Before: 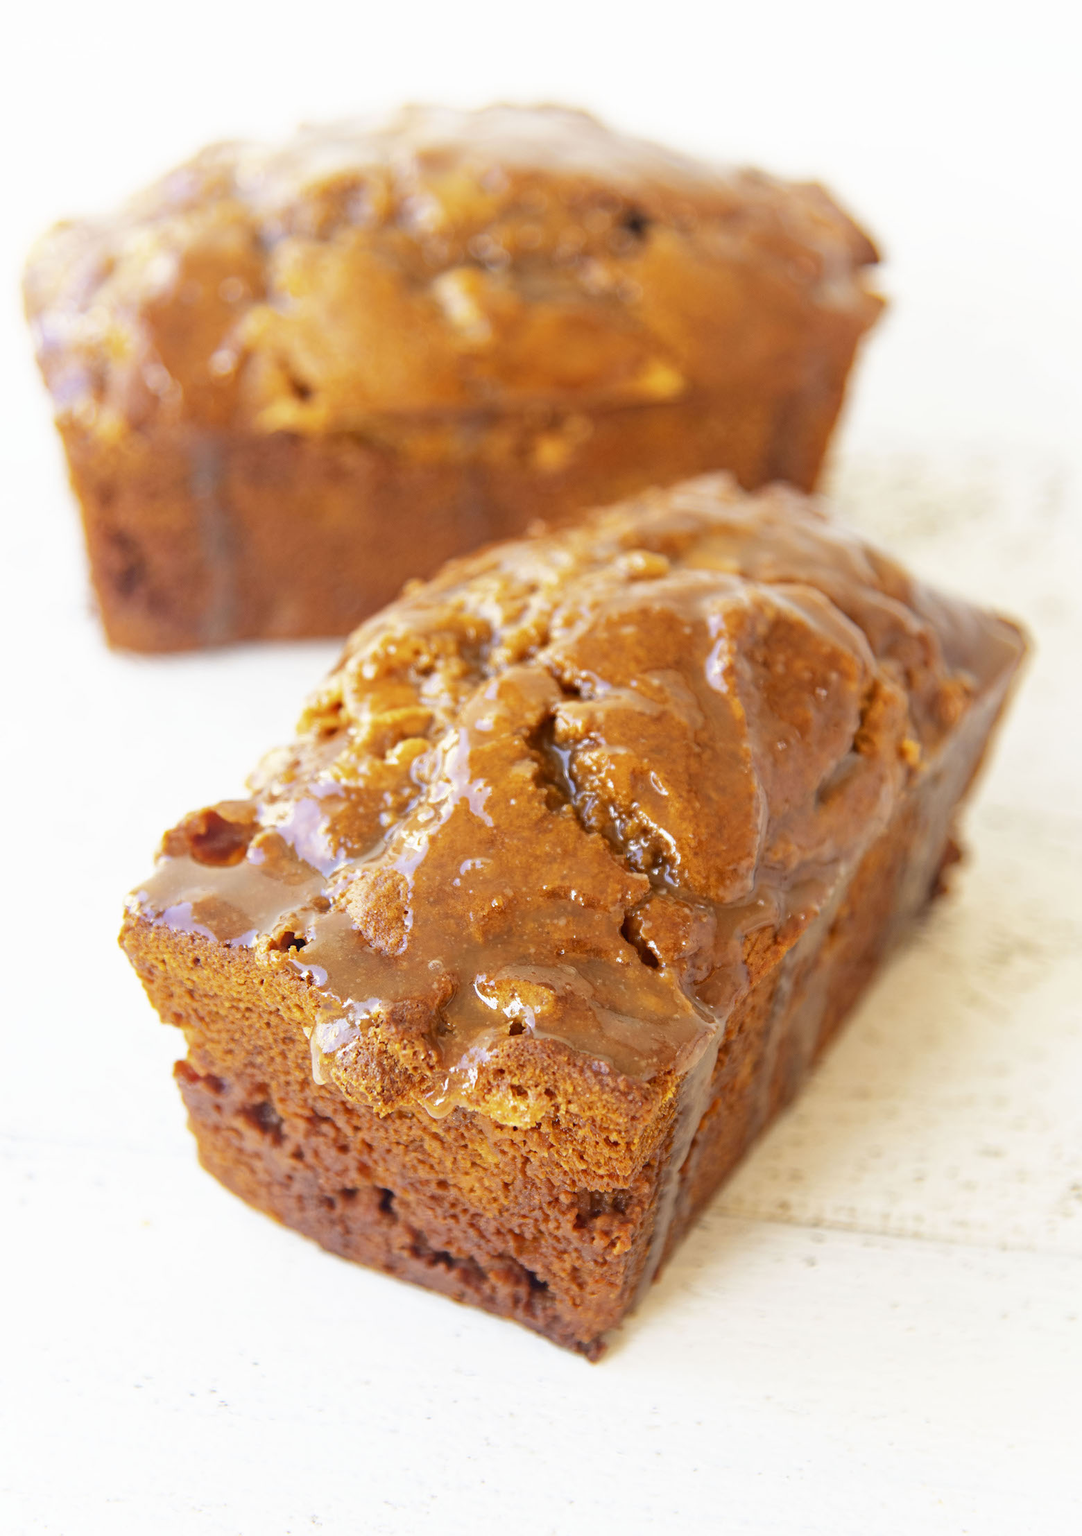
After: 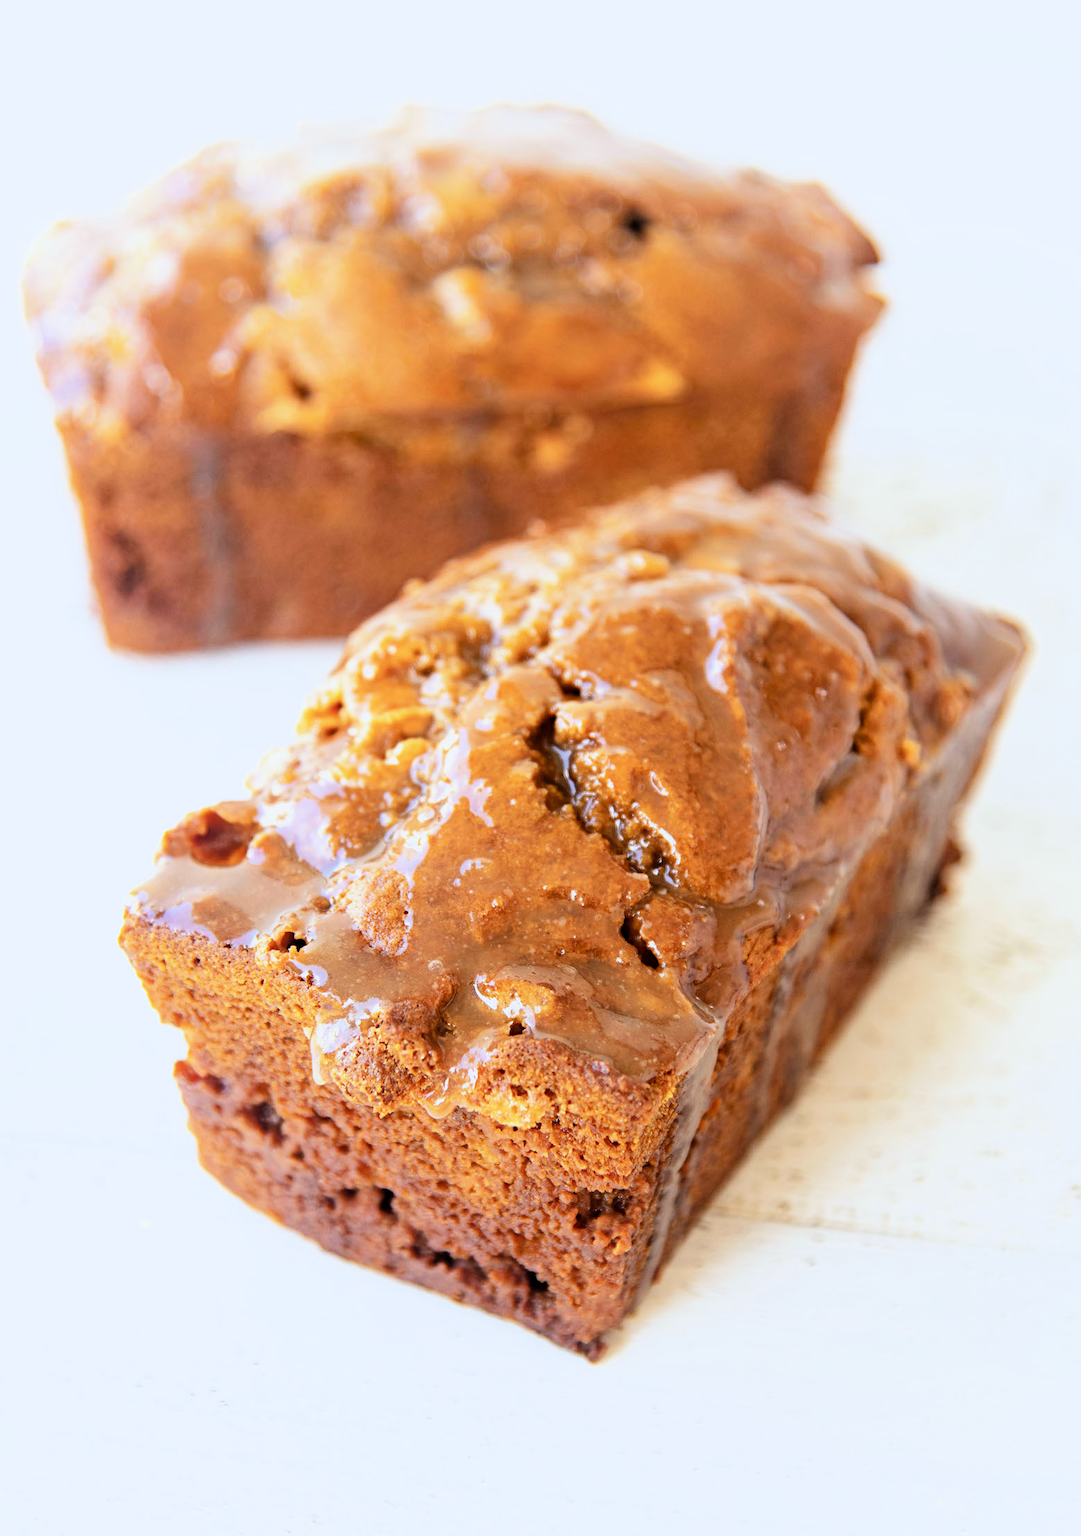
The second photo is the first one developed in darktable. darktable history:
filmic rgb: black relative exposure -5.42 EV, white relative exposure 2.85 EV, dynamic range scaling -37.73%, hardness 4, contrast 1.605, highlights saturation mix -0.93%
white balance: red 0.954, blue 1.079
color balance rgb: saturation formula JzAzBz (2021)
